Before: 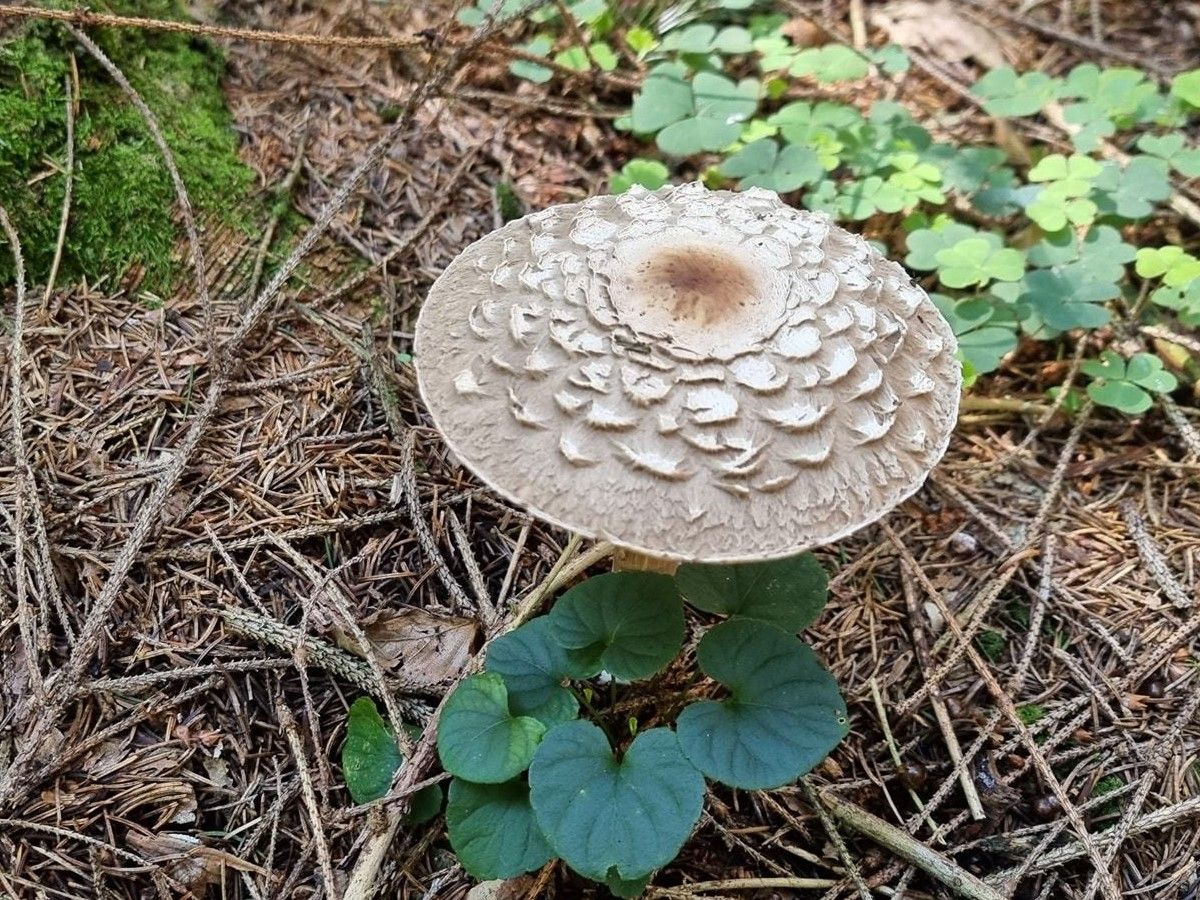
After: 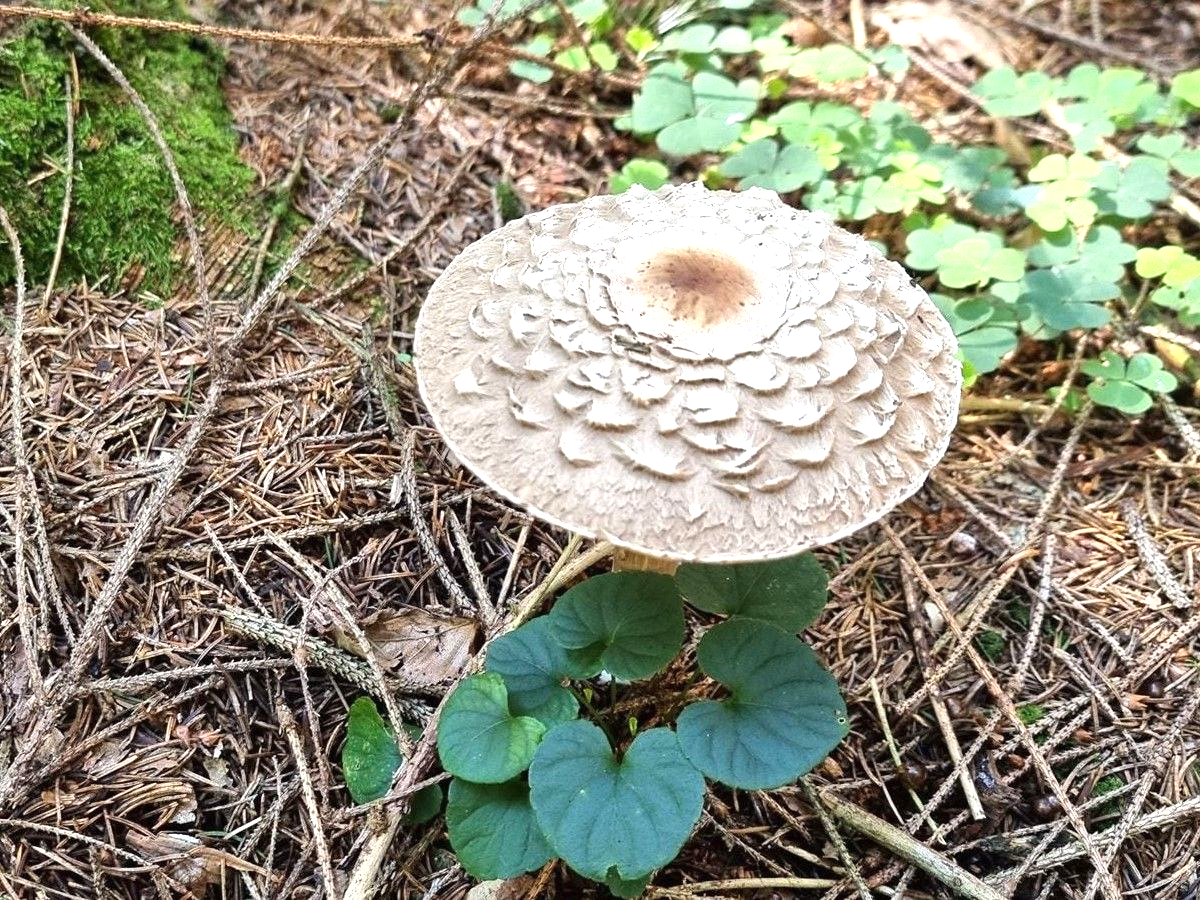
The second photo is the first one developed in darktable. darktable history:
grain: coarseness 0.09 ISO, strength 10%
exposure: black level correction 0, exposure 0.7 EV, compensate exposure bias true, compensate highlight preservation false
